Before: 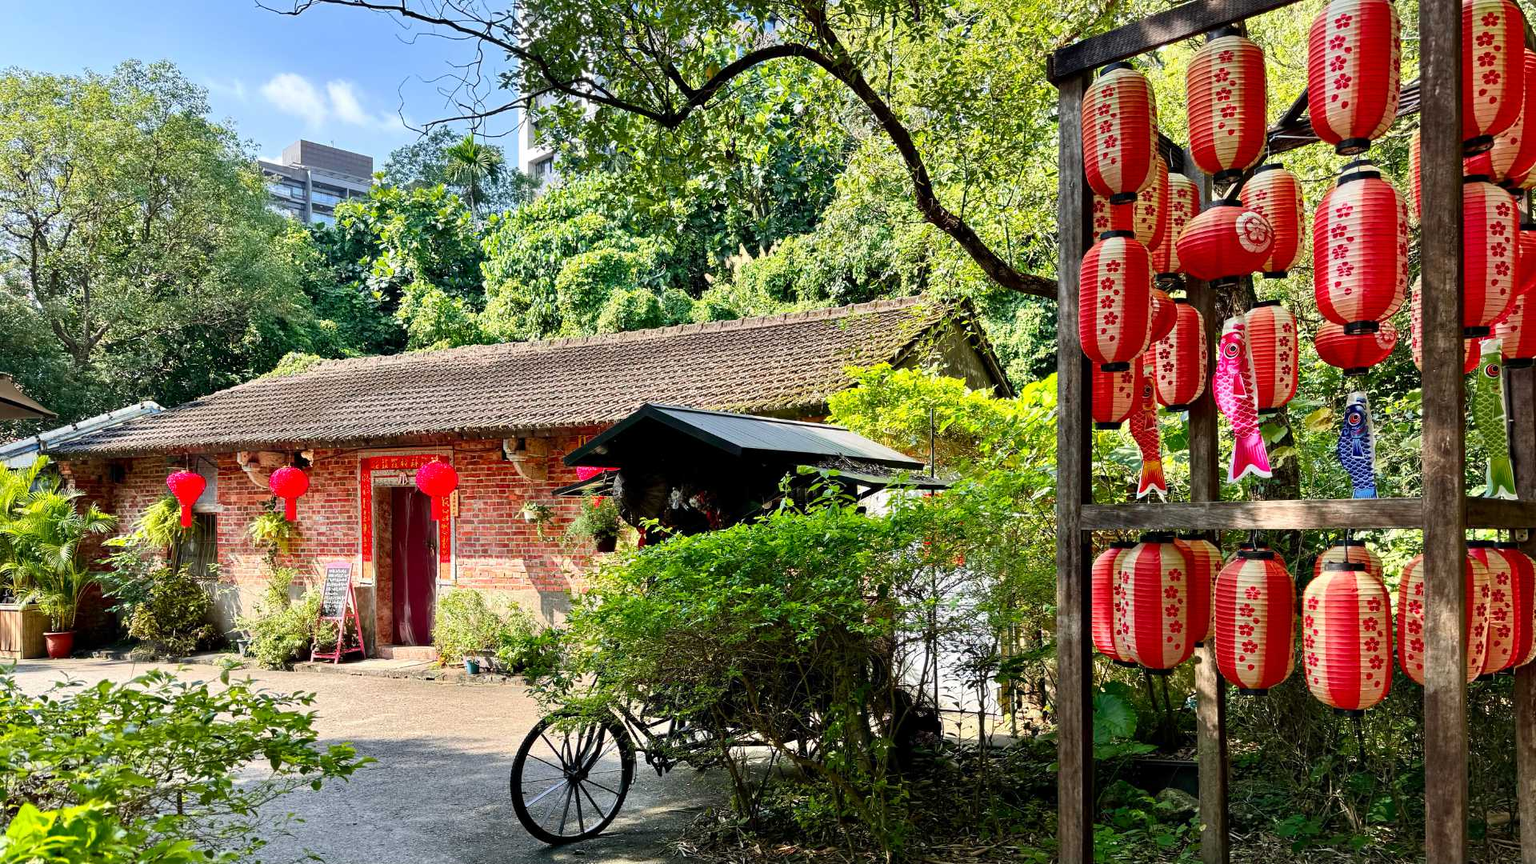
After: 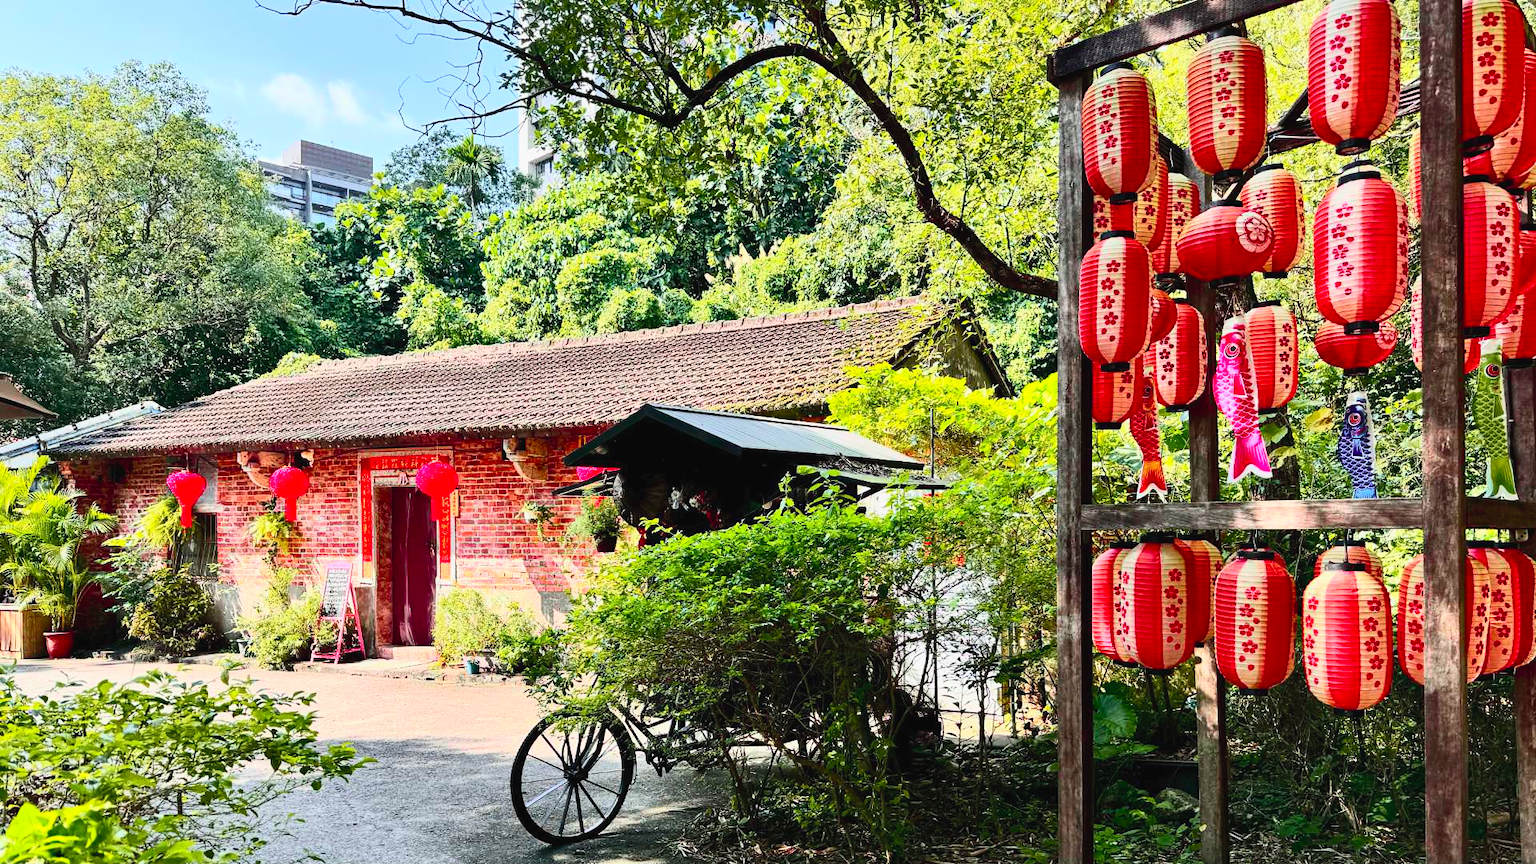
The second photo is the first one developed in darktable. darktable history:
tone curve: curves: ch0 [(0, 0.023) (0.217, 0.19) (0.754, 0.801) (1, 0.977)]; ch1 [(0, 0) (0.392, 0.398) (0.5, 0.5) (0.521, 0.529) (0.56, 0.592) (1, 1)]; ch2 [(0, 0) (0.5, 0.5) (0.579, 0.561) (0.65, 0.657) (1, 1)], color space Lab, independent channels, preserve colors none
contrast brightness saturation: contrast 0.201, brightness 0.141, saturation 0.142
